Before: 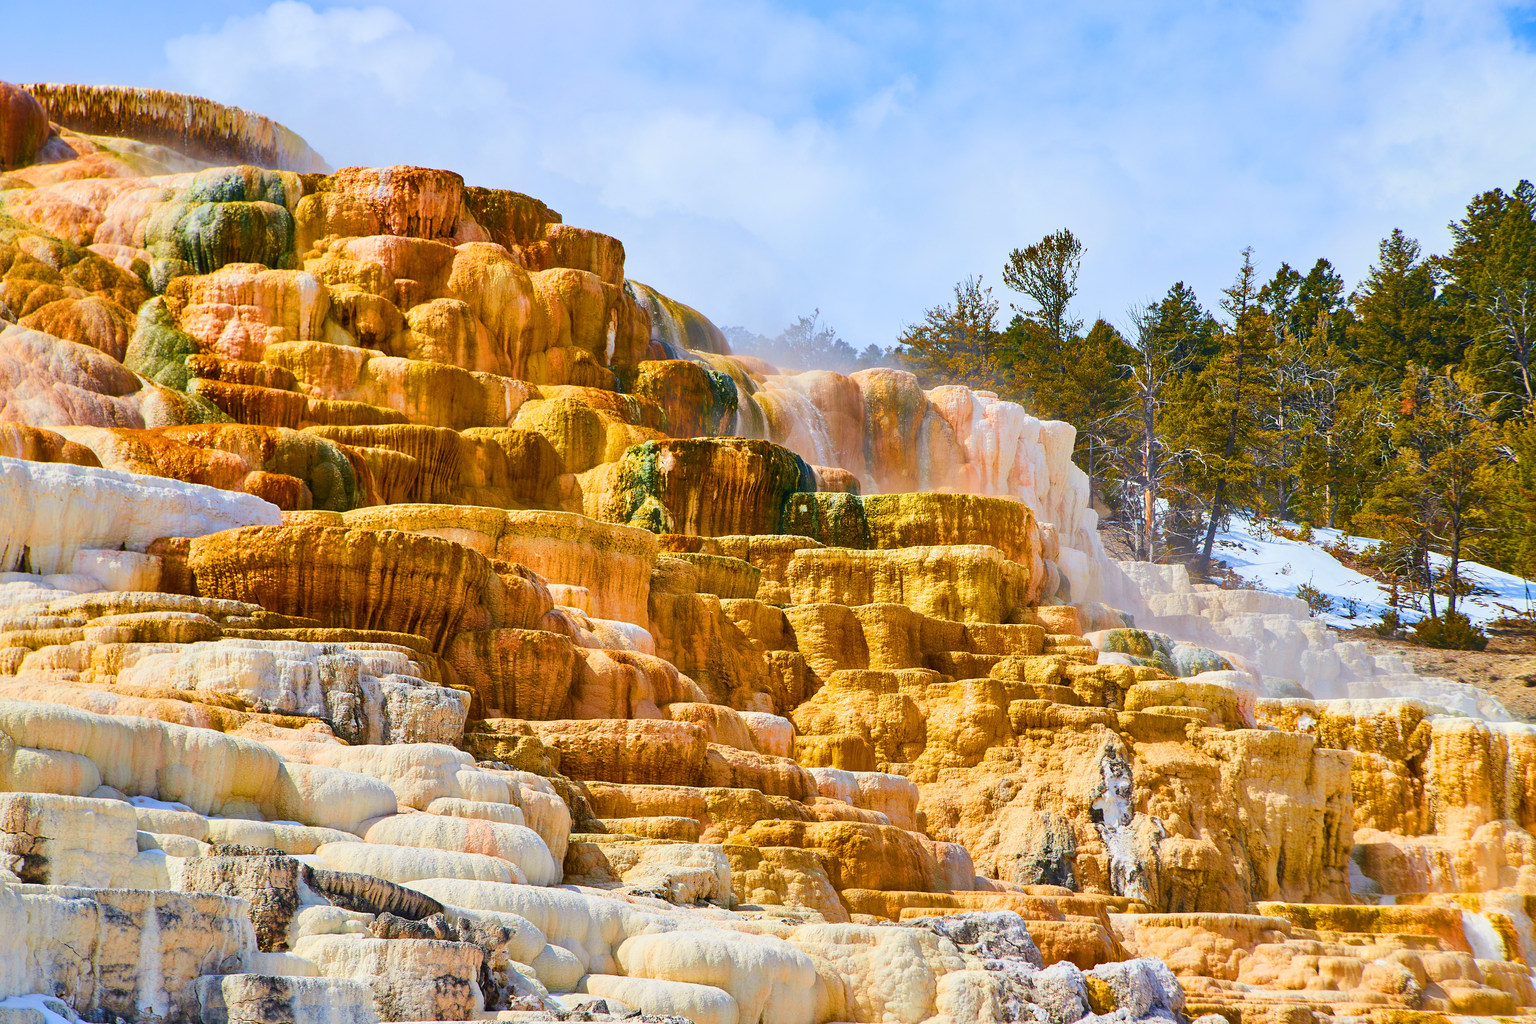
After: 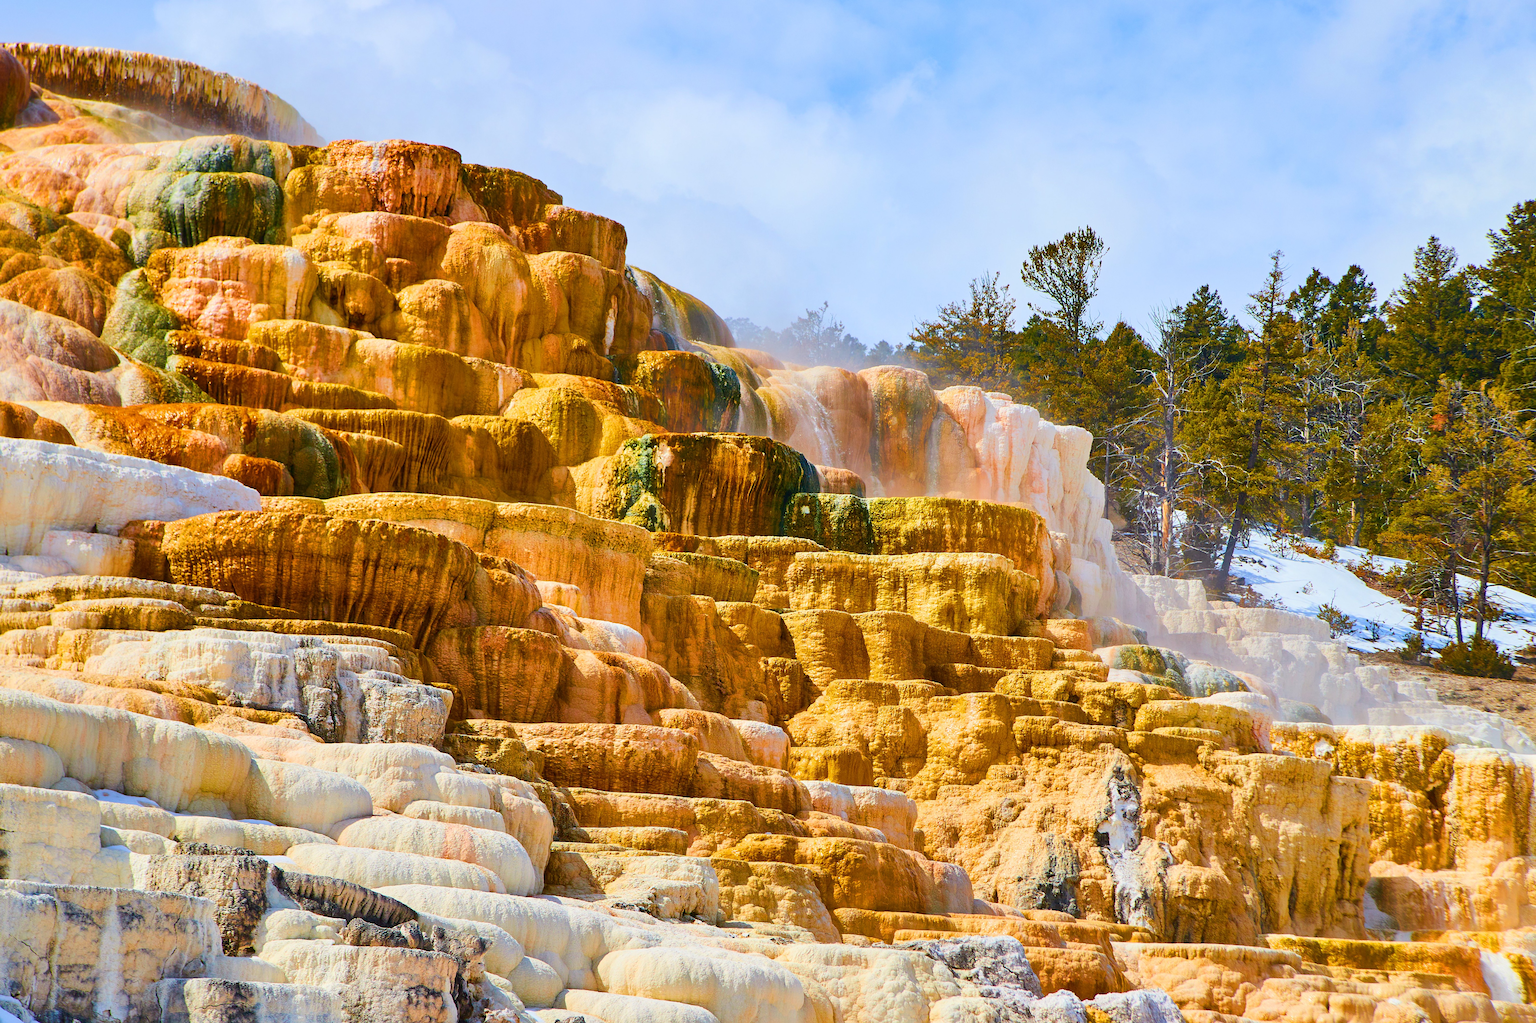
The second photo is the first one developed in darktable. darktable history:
white balance: emerald 1
crop and rotate: angle -1.69°
